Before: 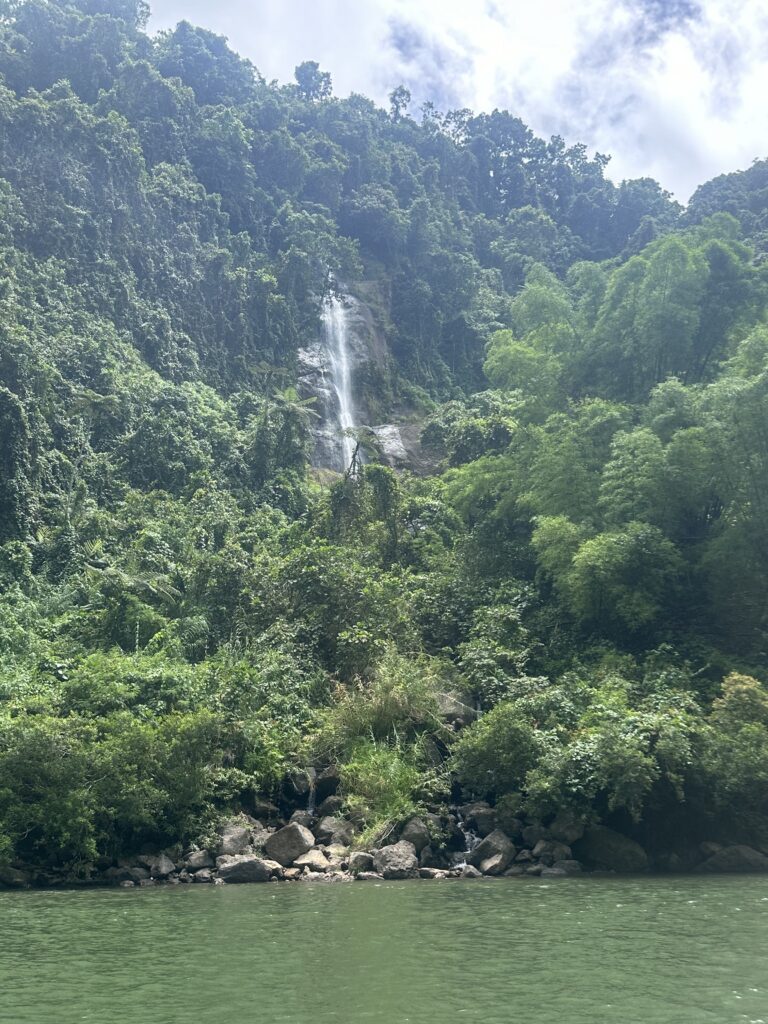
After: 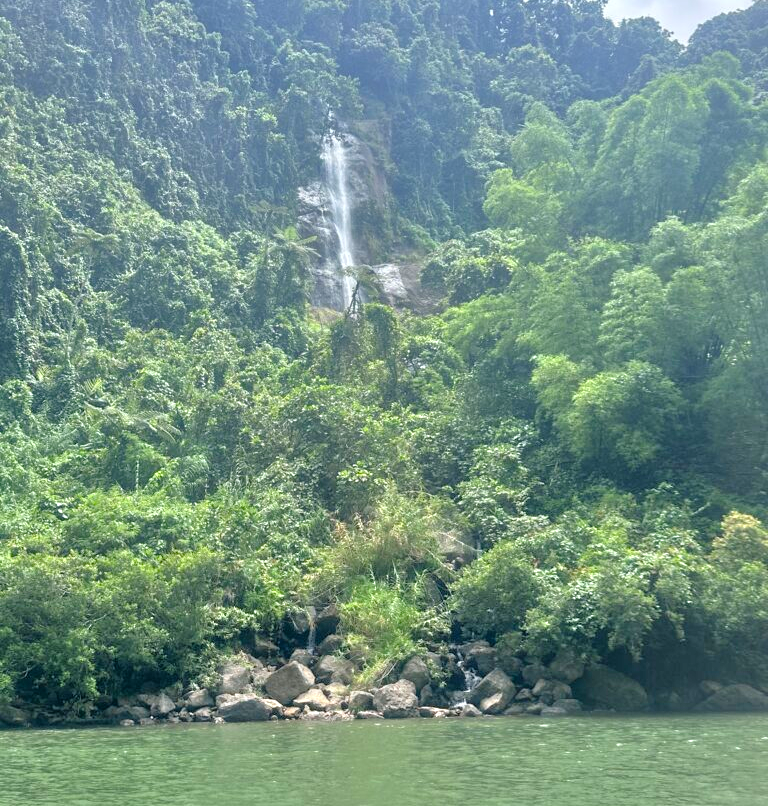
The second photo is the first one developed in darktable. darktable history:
color balance rgb: global vibrance 0.5%
crop and rotate: top 15.774%, bottom 5.506%
tone equalizer: -7 EV 0.15 EV, -6 EV 0.6 EV, -5 EV 1.15 EV, -4 EV 1.33 EV, -3 EV 1.15 EV, -2 EV 0.6 EV, -1 EV 0.15 EV, mask exposure compensation -0.5 EV
